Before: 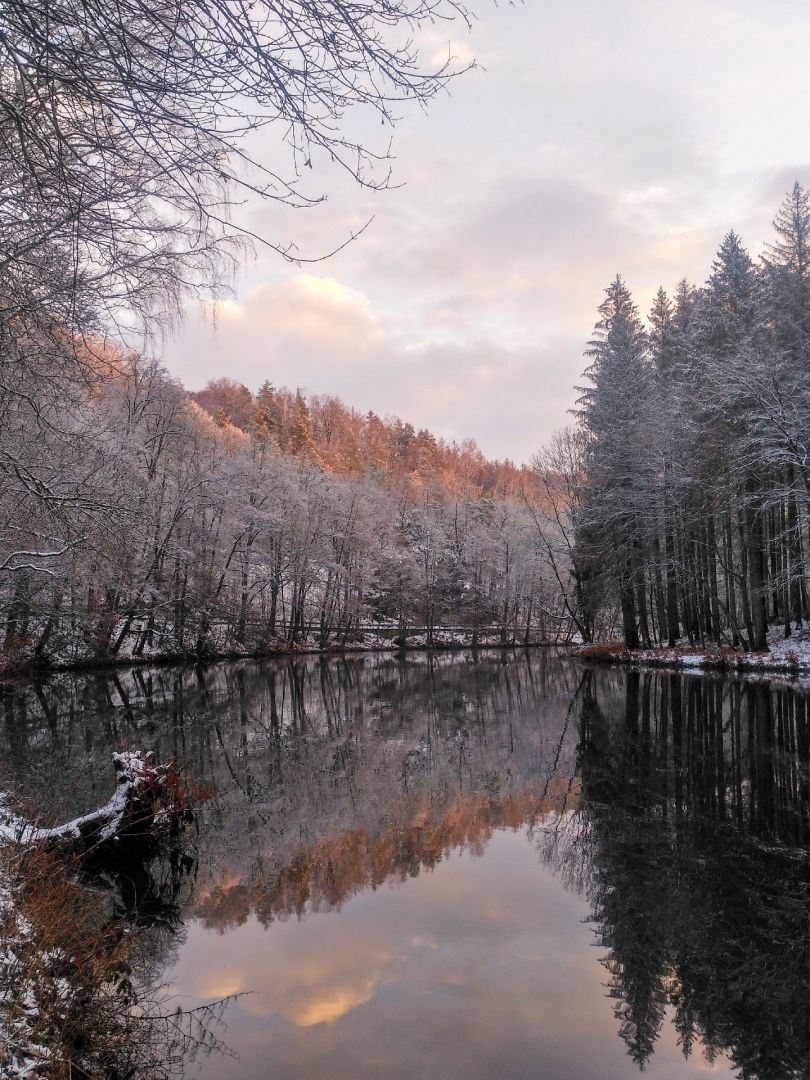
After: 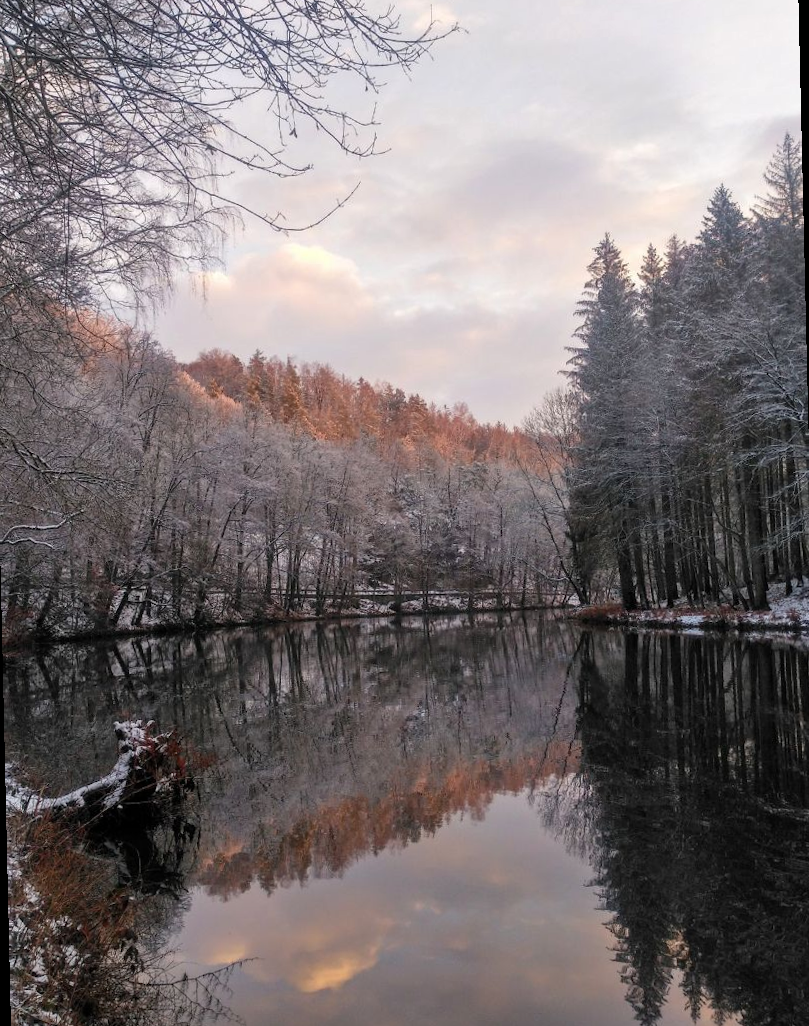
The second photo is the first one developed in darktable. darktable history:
rotate and perspective: rotation -1.32°, lens shift (horizontal) -0.031, crop left 0.015, crop right 0.985, crop top 0.047, crop bottom 0.982
base curve: curves: ch0 [(0, 0) (0.303, 0.277) (1, 1)]
